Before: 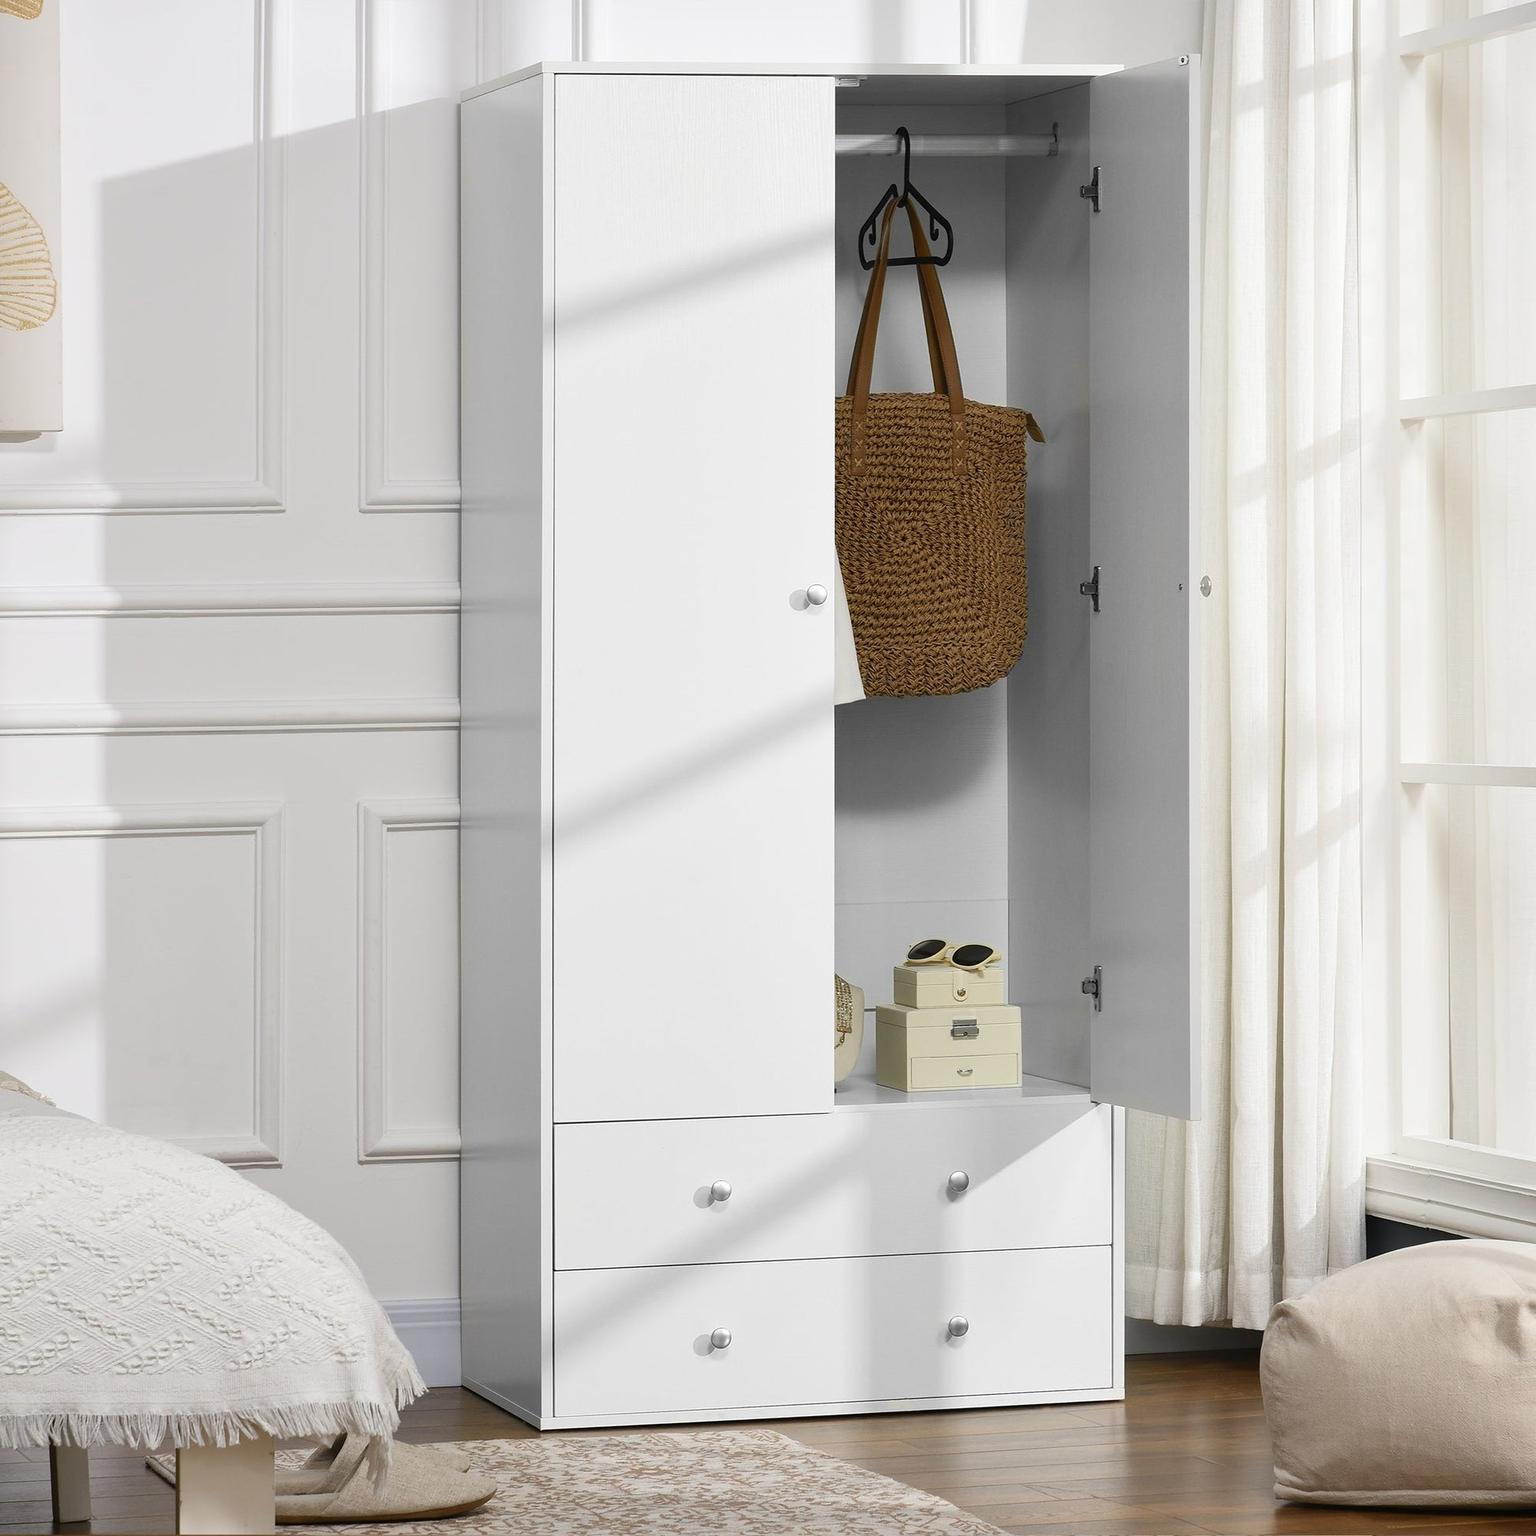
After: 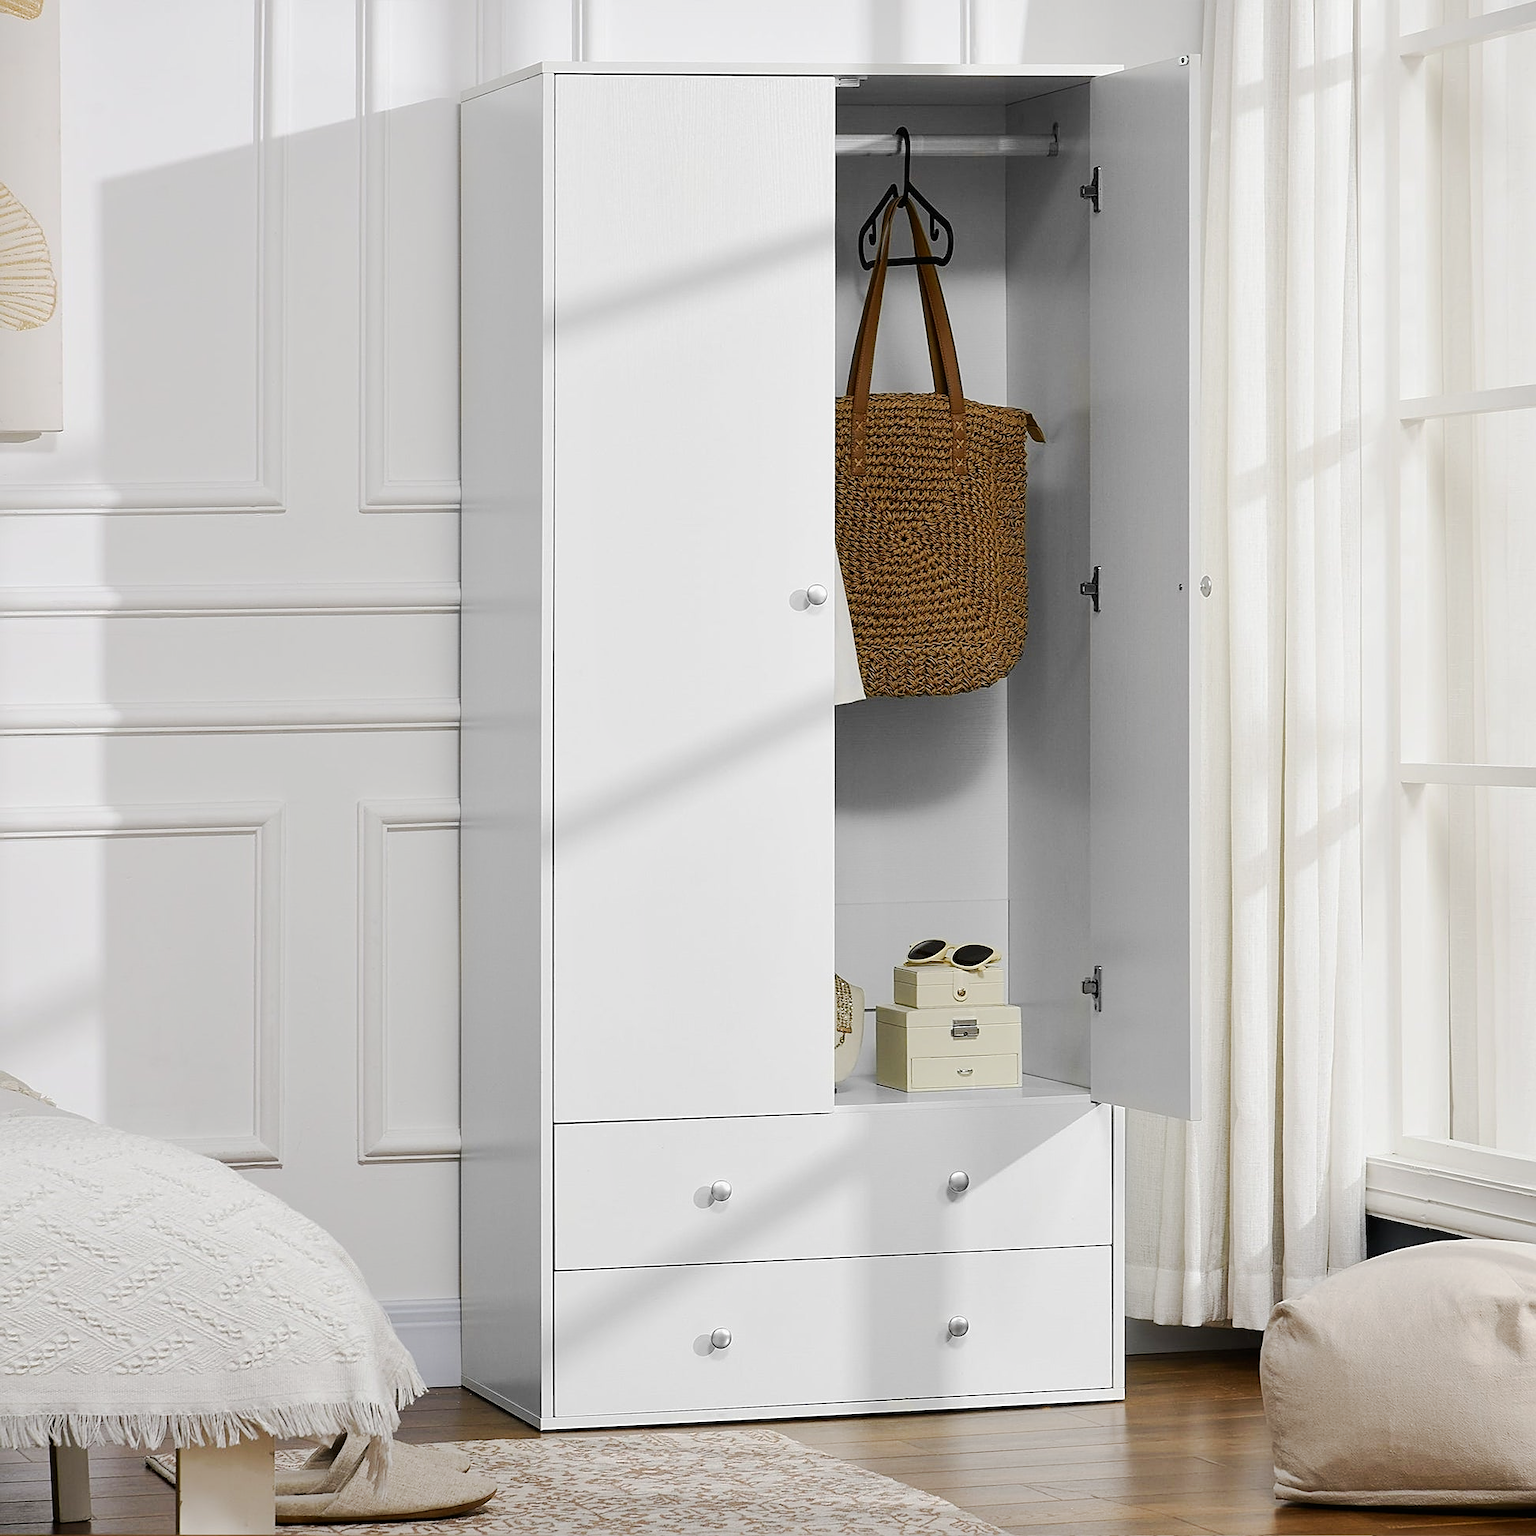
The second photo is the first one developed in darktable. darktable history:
tone equalizer: mask exposure compensation -0.501 EV
sharpen: on, module defaults
tone curve: curves: ch0 [(0, 0) (0.052, 0.018) (0.236, 0.207) (0.41, 0.417) (0.485, 0.518) (0.54, 0.584) (0.625, 0.666) (0.845, 0.828) (0.994, 0.964)]; ch1 [(0, 0.055) (0.15, 0.117) (0.317, 0.34) (0.382, 0.408) (0.434, 0.441) (0.472, 0.479) (0.498, 0.501) (0.557, 0.558) (0.616, 0.59) (0.739, 0.7) (0.873, 0.857) (1, 0.928)]; ch2 [(0, 0) (0.352, 0.403) (0.447, 0.466) (0.482, 0.482) (0.528, 0.526) (0.586, 0.577) (0.618, 0.621) (0.785, 0.747) (1, 1)], preserve colors none
